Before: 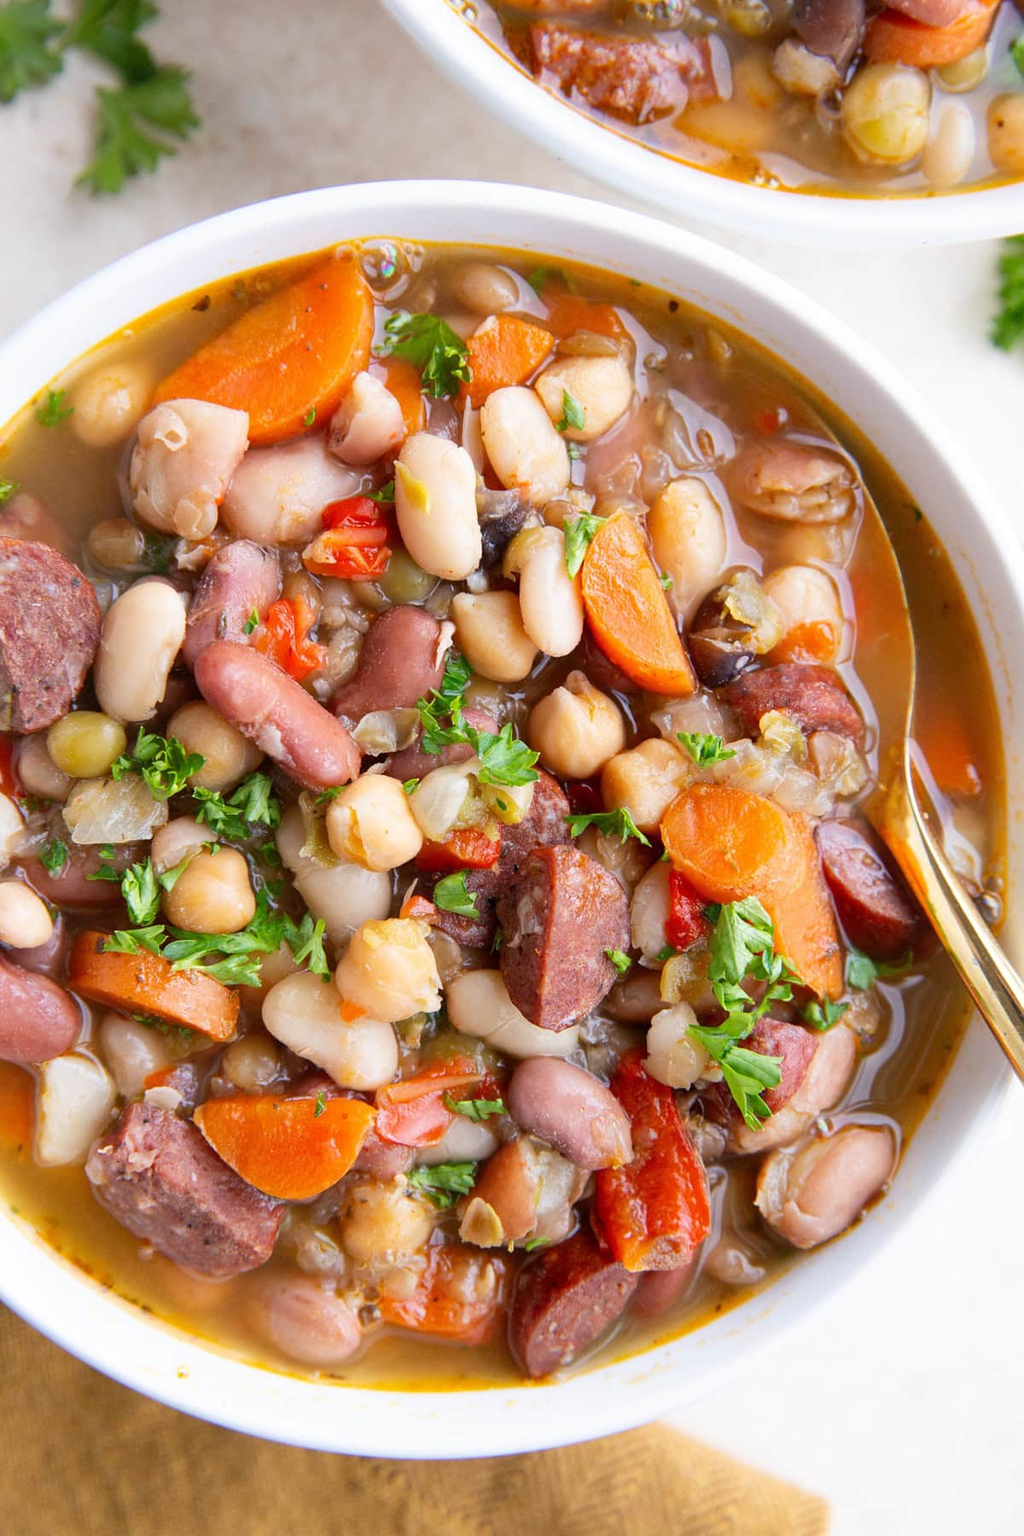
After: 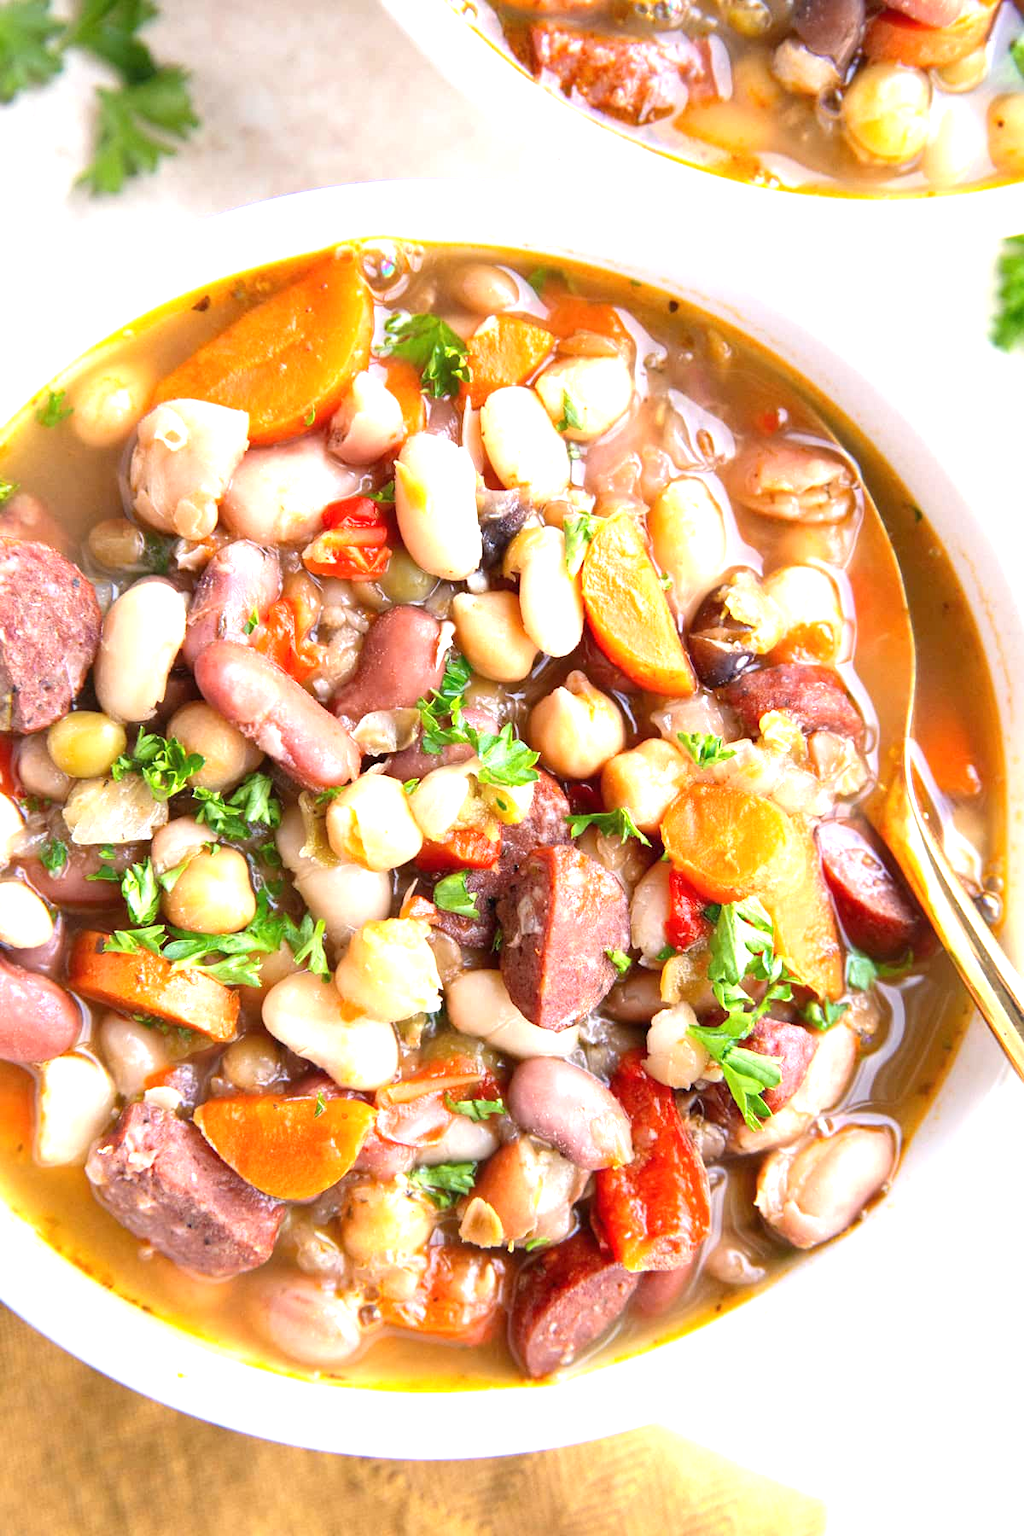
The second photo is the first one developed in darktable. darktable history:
exposure: black level correction 0, exposure 1 EV, compensate highlight preservation false
tone equalizer: on, module defaults
